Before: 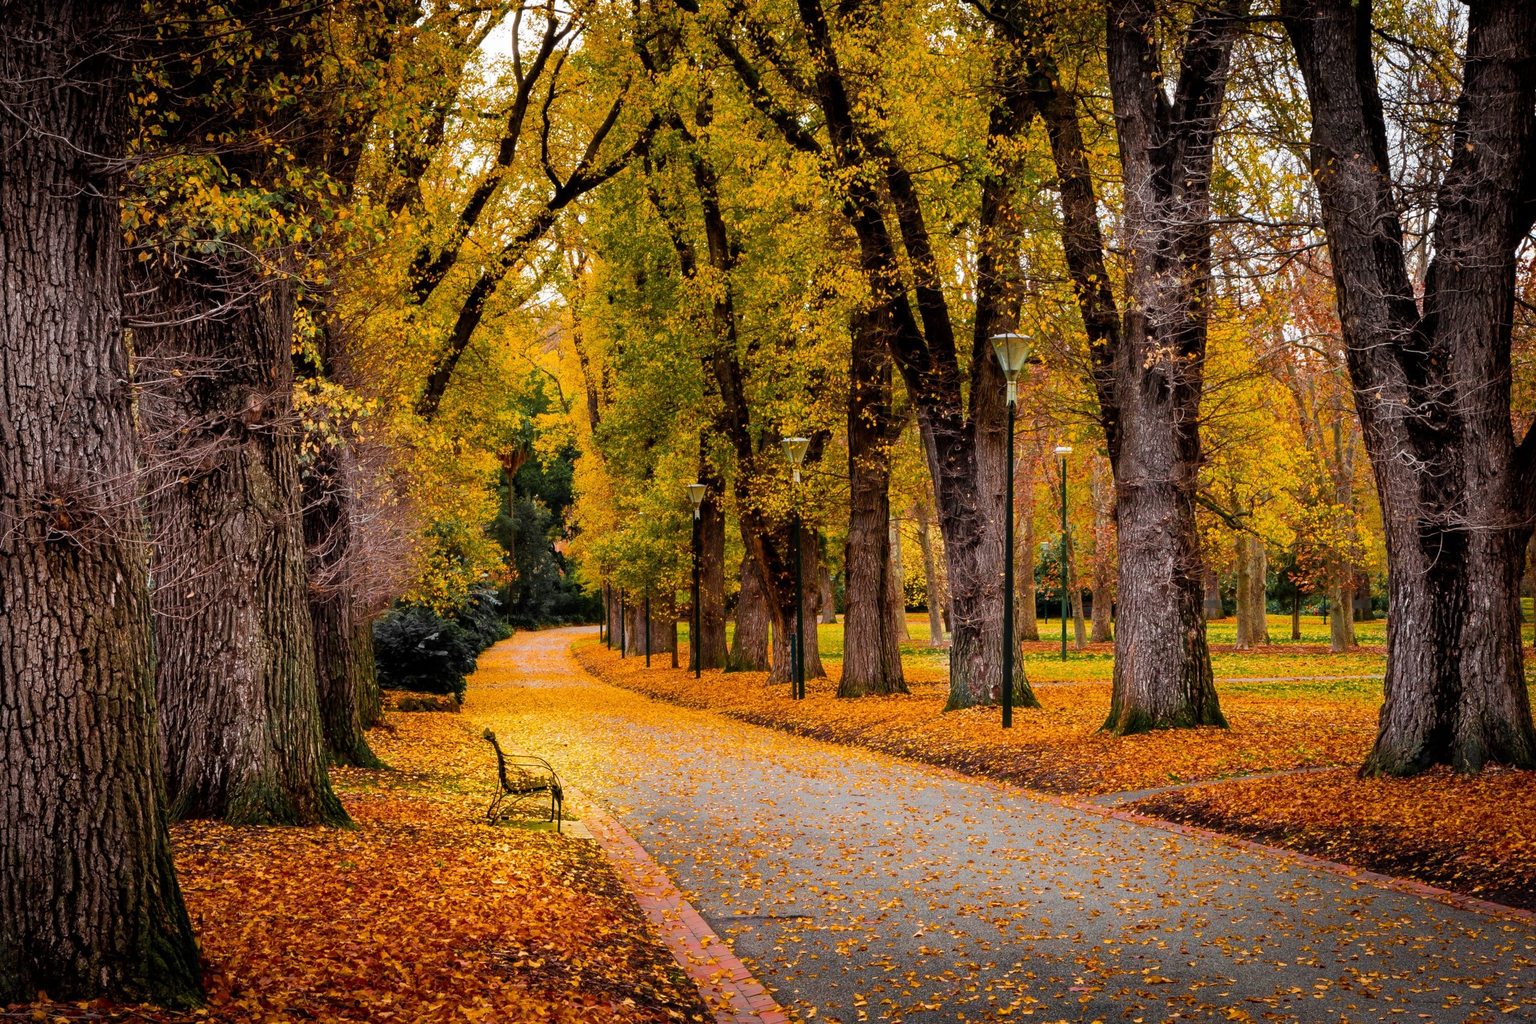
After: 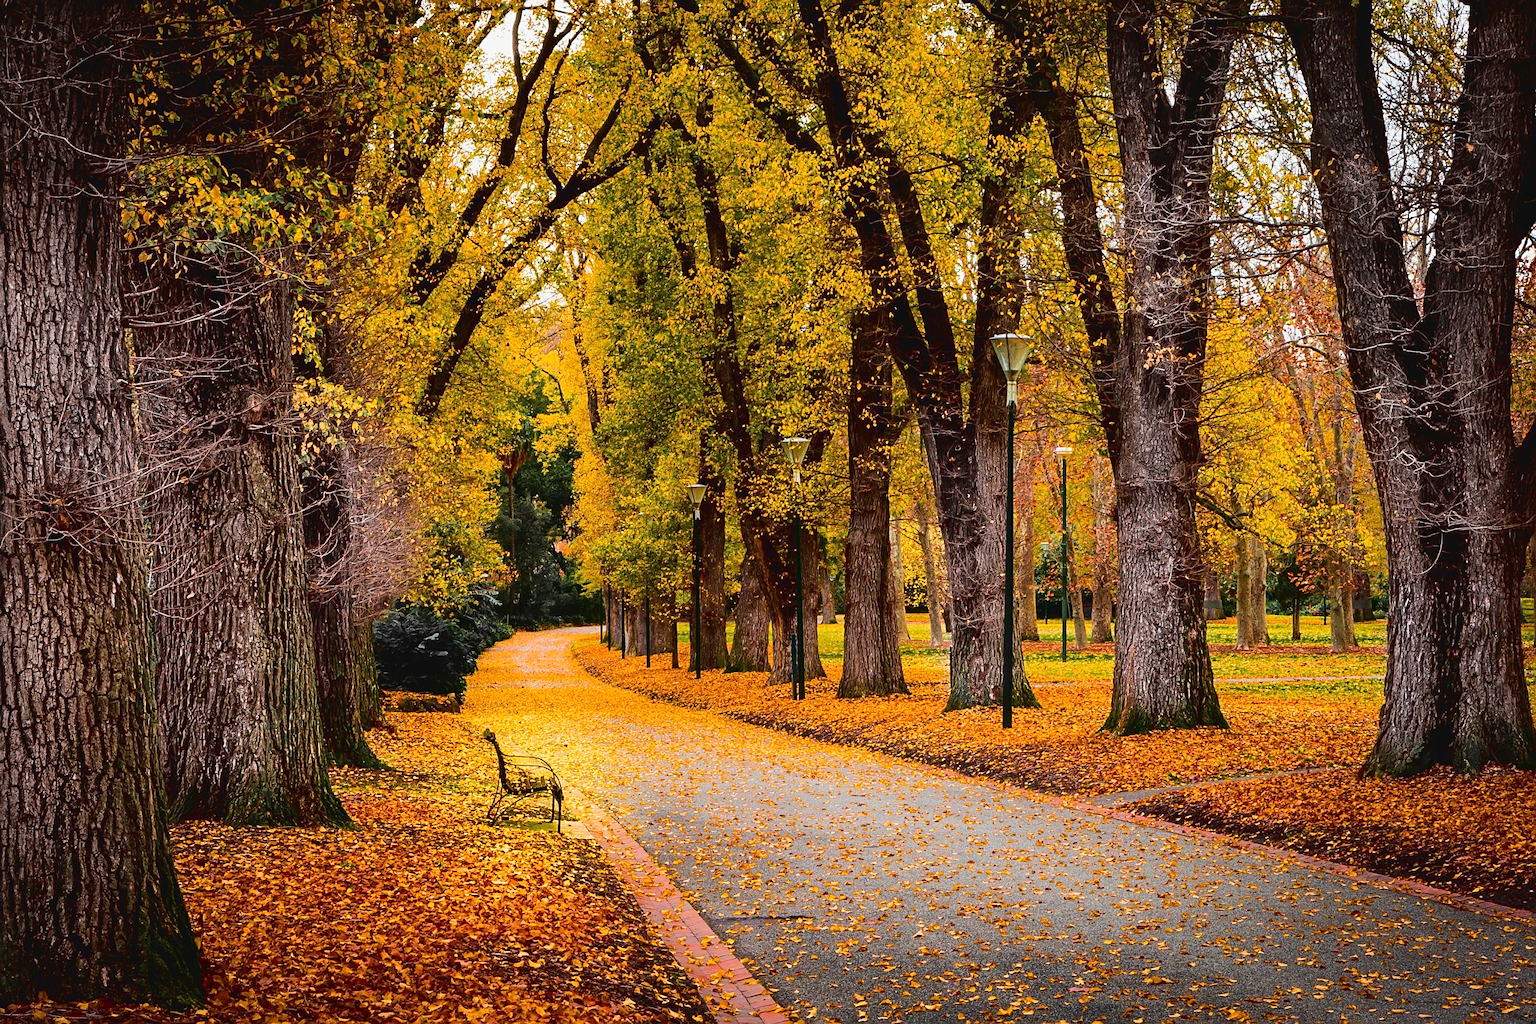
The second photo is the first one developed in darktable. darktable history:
tone curve: curves: ch0 [(0, 0.039) (0.104, 0.103) (0.273, 0.267) (0.448, 0.487) (0.704, 0.761) (0.886, 0.922) (0.994, 0.971)]; ch1 [(0, 0) (0.335, 0.298) (0.446, 0.413) (0.485, 0.487) (0.515, 0.503) (0.566, 0.563) (0.641, 0.655) (1, 1)]; ch2 [(0, 0) (0.314, 0.301) (0.421, 0.411) (0.502, 0.494) (0.528, 0.54) (0.557, 0.559) (0.612, 0.605) (0.722, 0.686) (1, 1)], color space Lab, linked channels, preserve colors none
sharpen: on, module defaults
